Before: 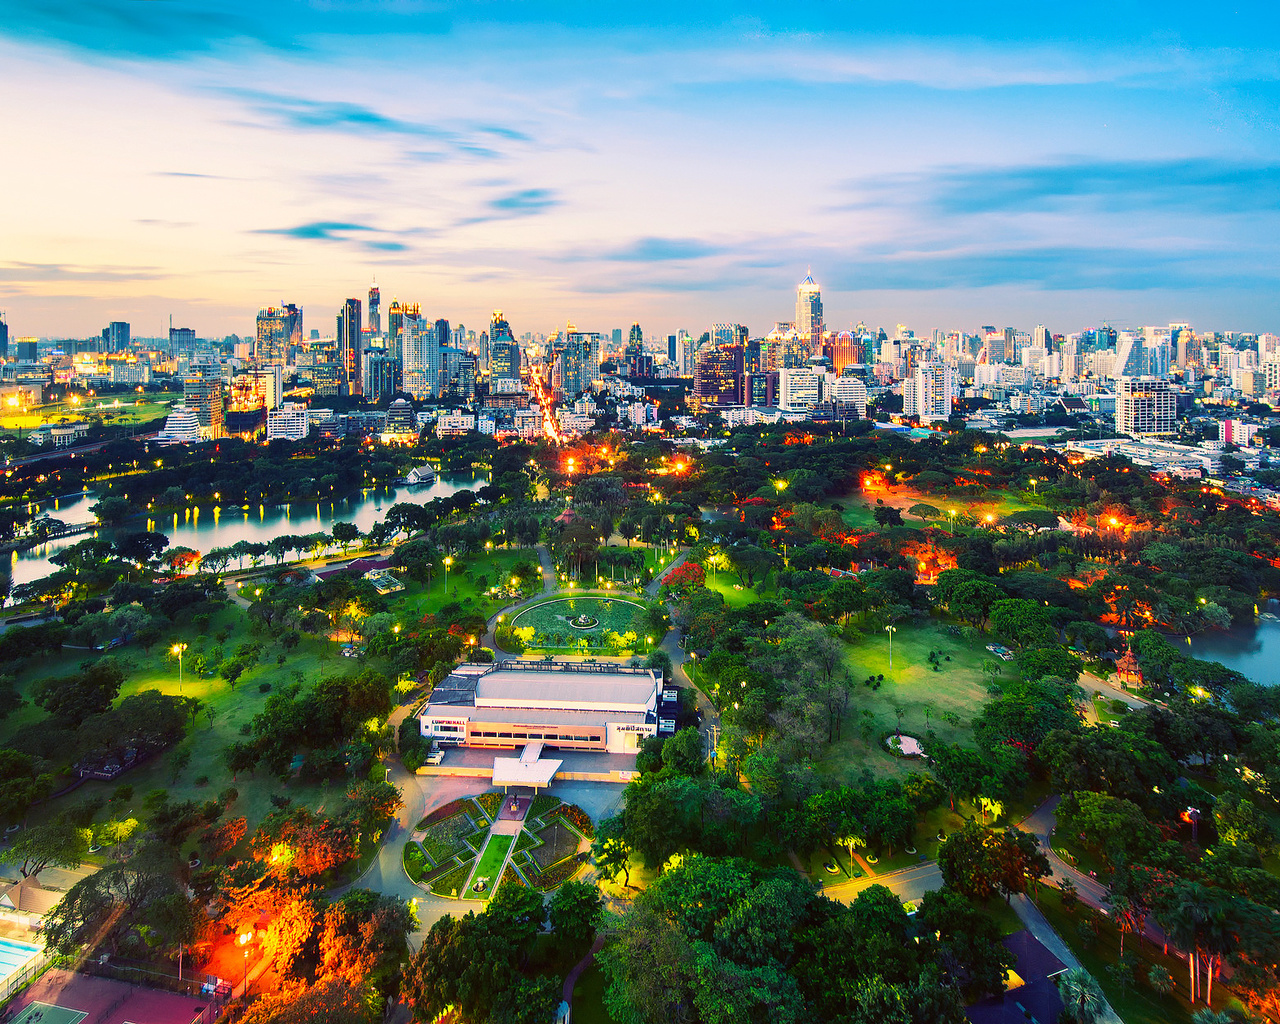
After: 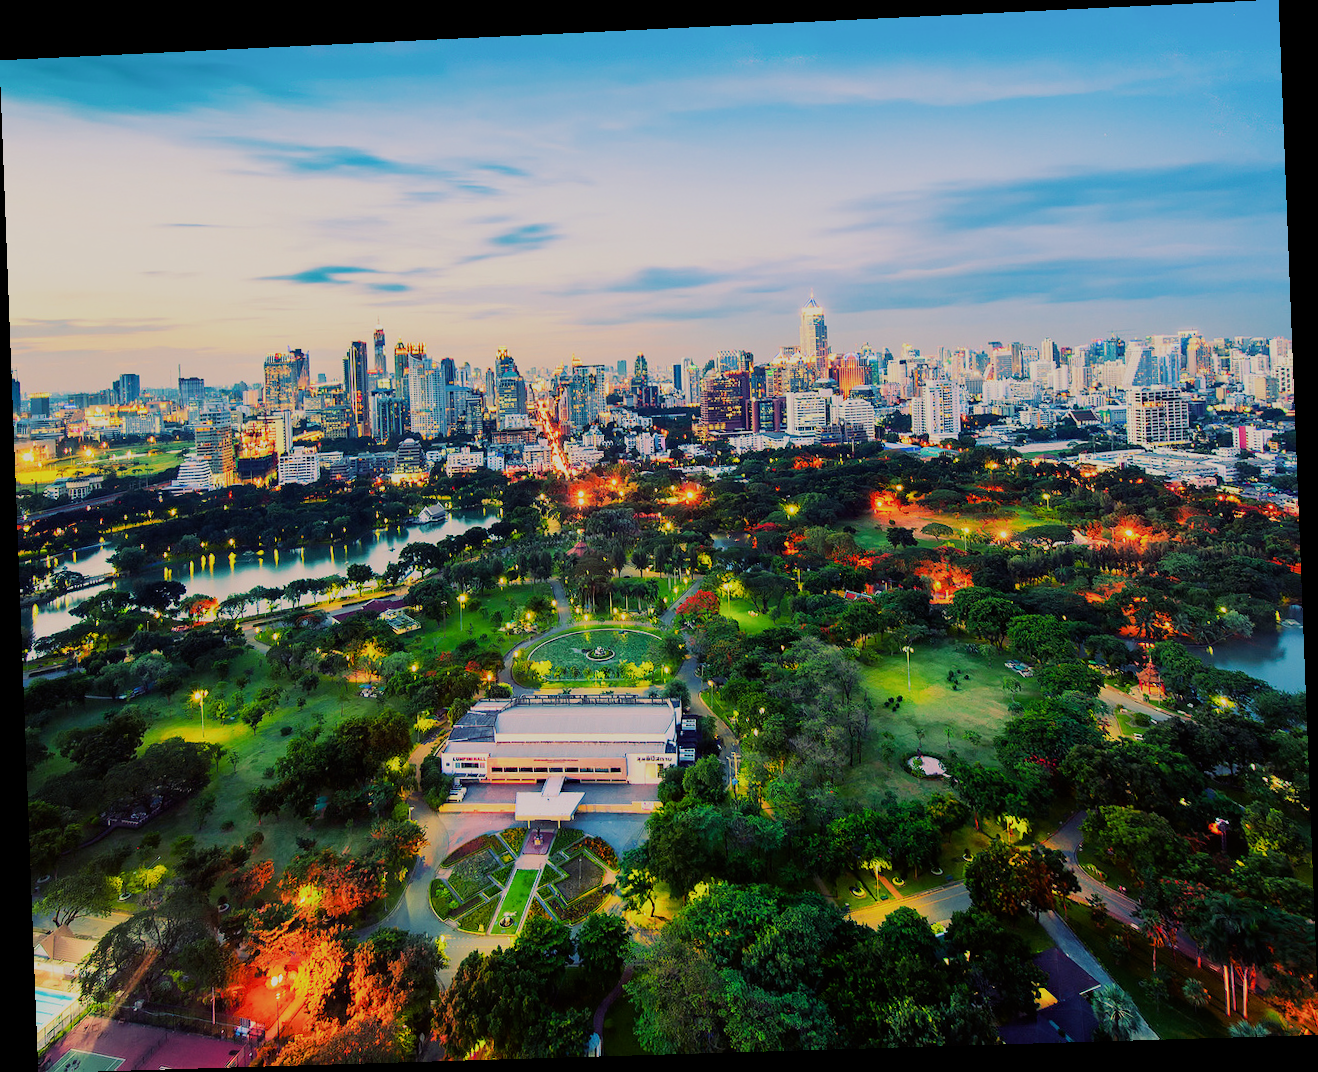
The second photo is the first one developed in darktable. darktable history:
filmic rgb: black relative exposure -7.65 EV, white relative exposure 4.56 EV, hardness 3.61
rotate and perspective: rotation -2.22°, lens shift (horizontal) -0.022, automatic cropping off
